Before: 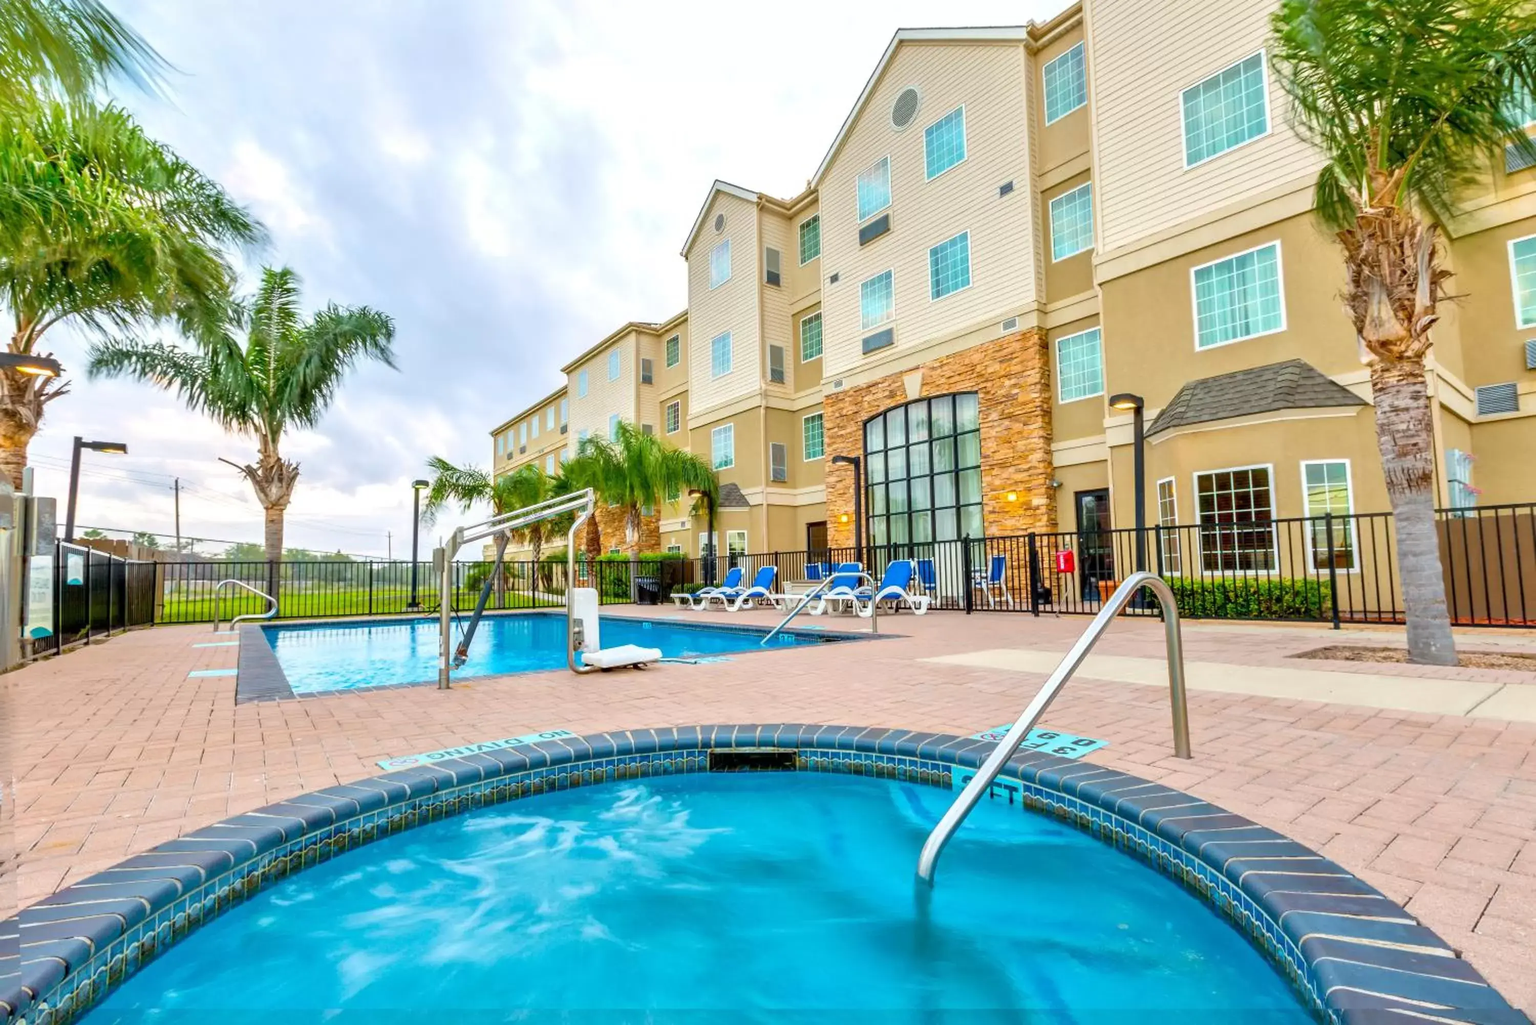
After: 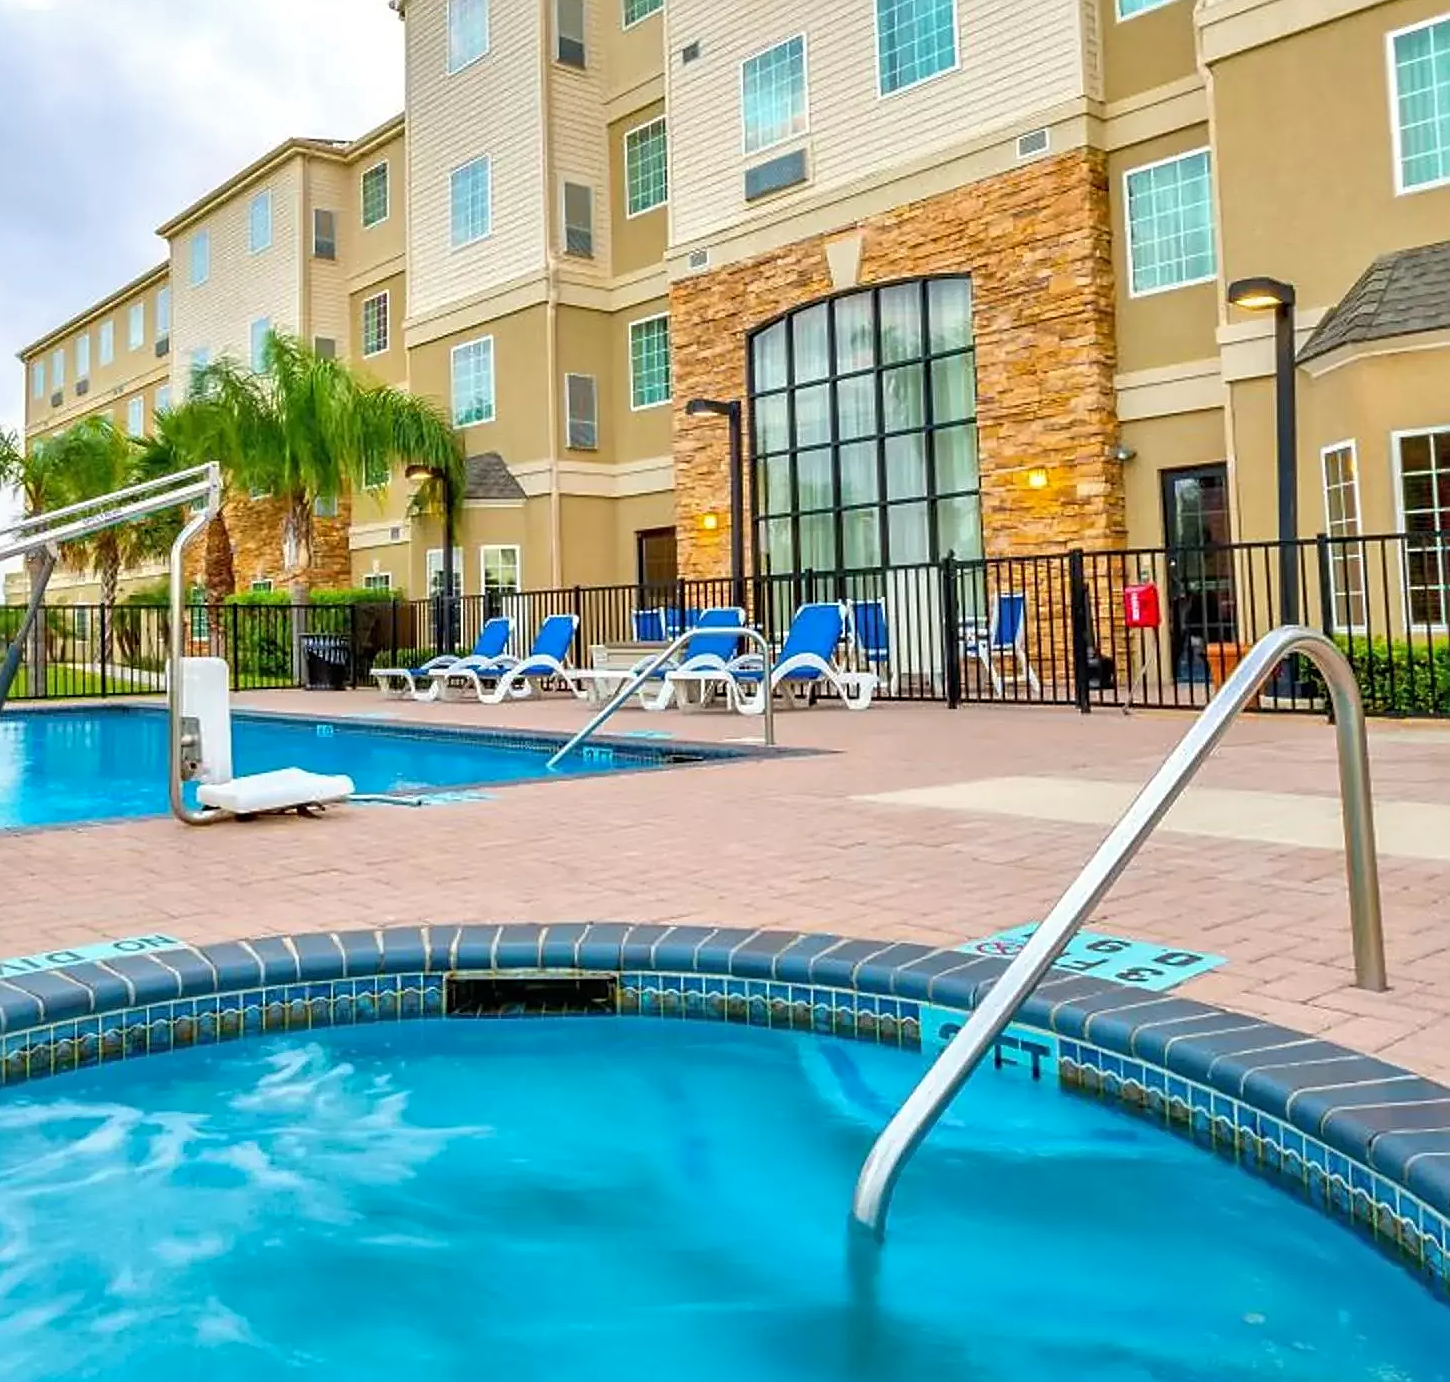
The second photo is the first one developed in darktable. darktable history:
sharpen: on, module defaults
crop: left 31.305%, top 24.529%, right 20.346%, bottom 6.412%
shadows and highlights: shadows 25.71, highlights -26.54
